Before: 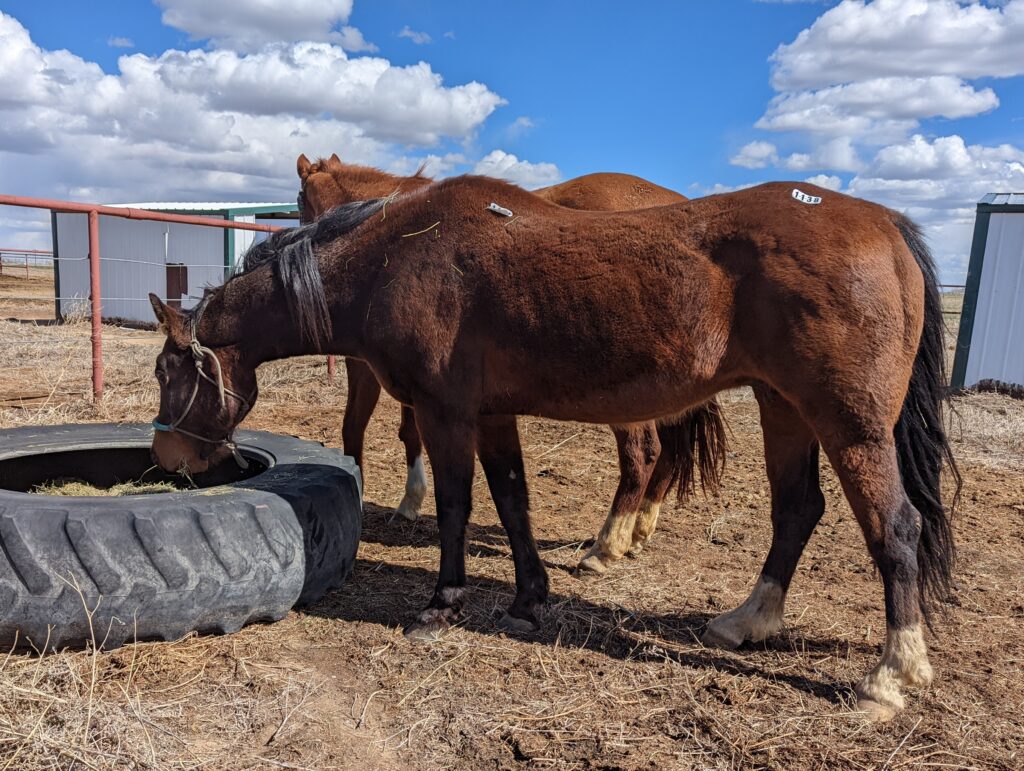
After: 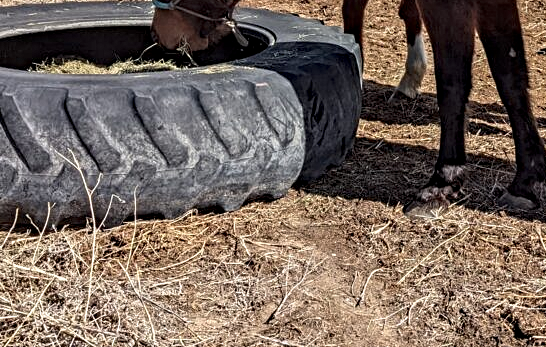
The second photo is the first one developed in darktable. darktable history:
contrast equalizer: octaves 7, y [[0.5, 0.542, 0.583, 0.625, 0.667, 0.708], [0.5 ×6], [0.5 ×6], [0 ×6], [0 ×6]]
crop and rotate: top 54.778%, right 46.61%, bottom 0.159%
